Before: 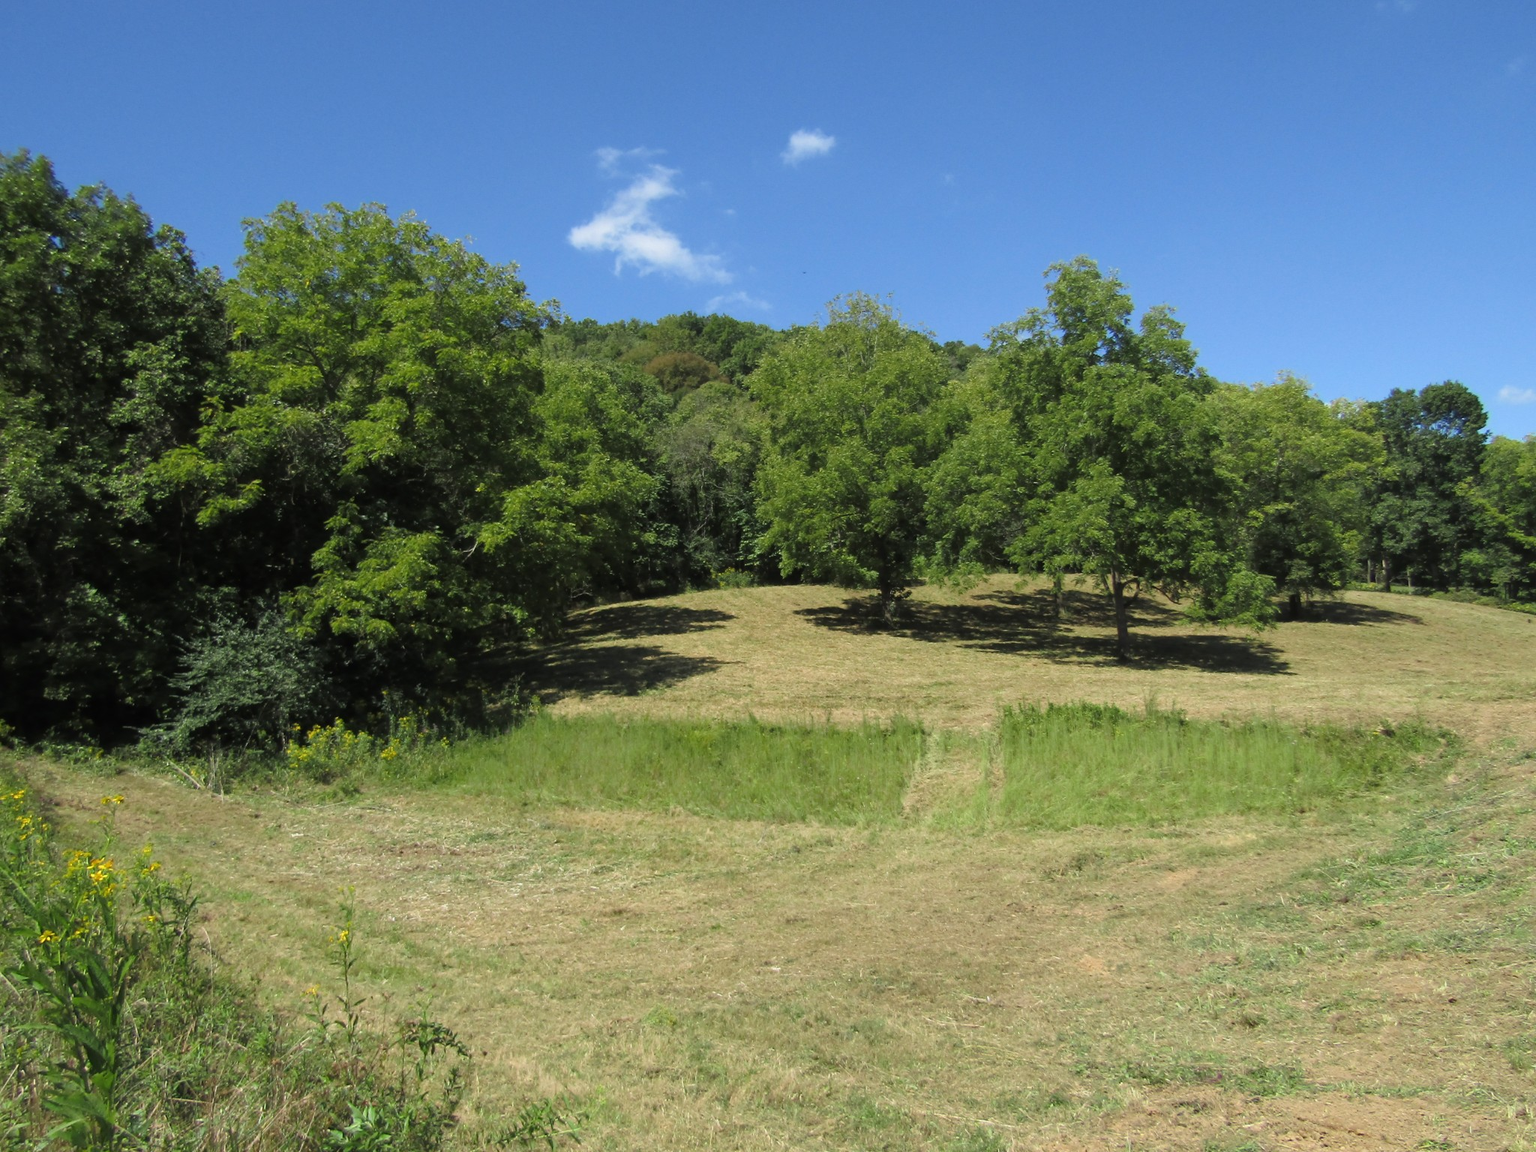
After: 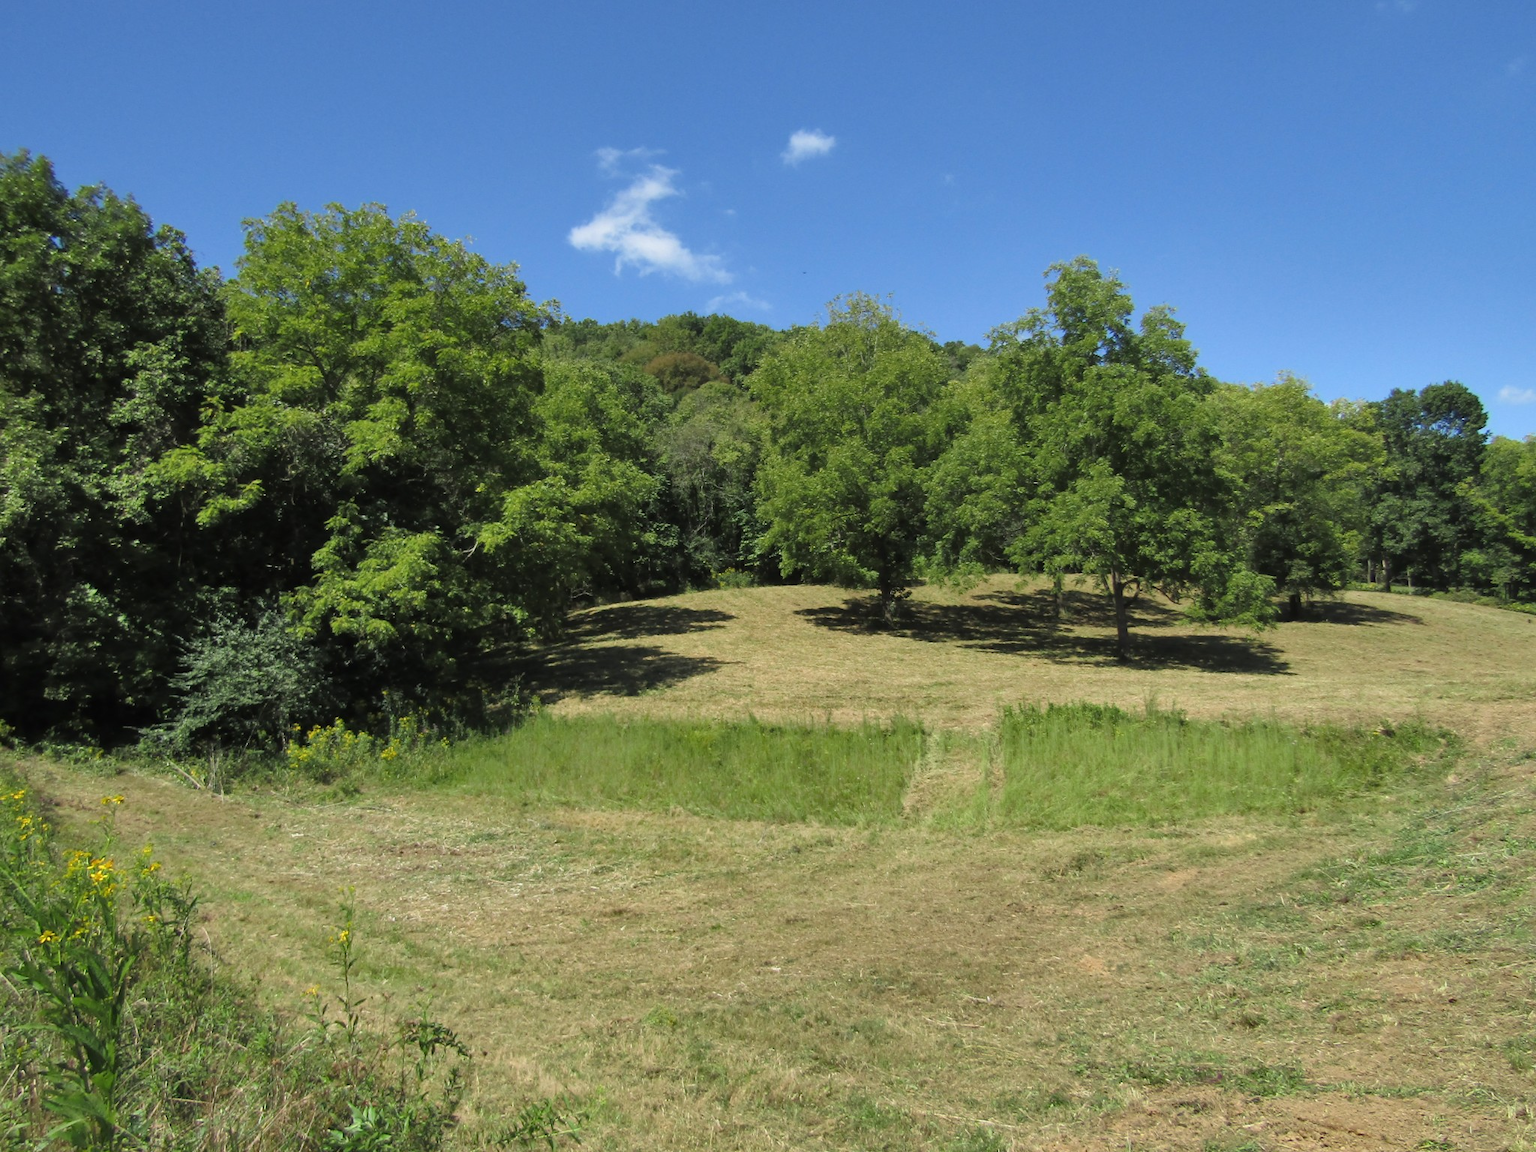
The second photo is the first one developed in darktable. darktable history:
shadows and highlights: radius 116.7, shadows 42.2, highlights -61.99, soften with gaussian
